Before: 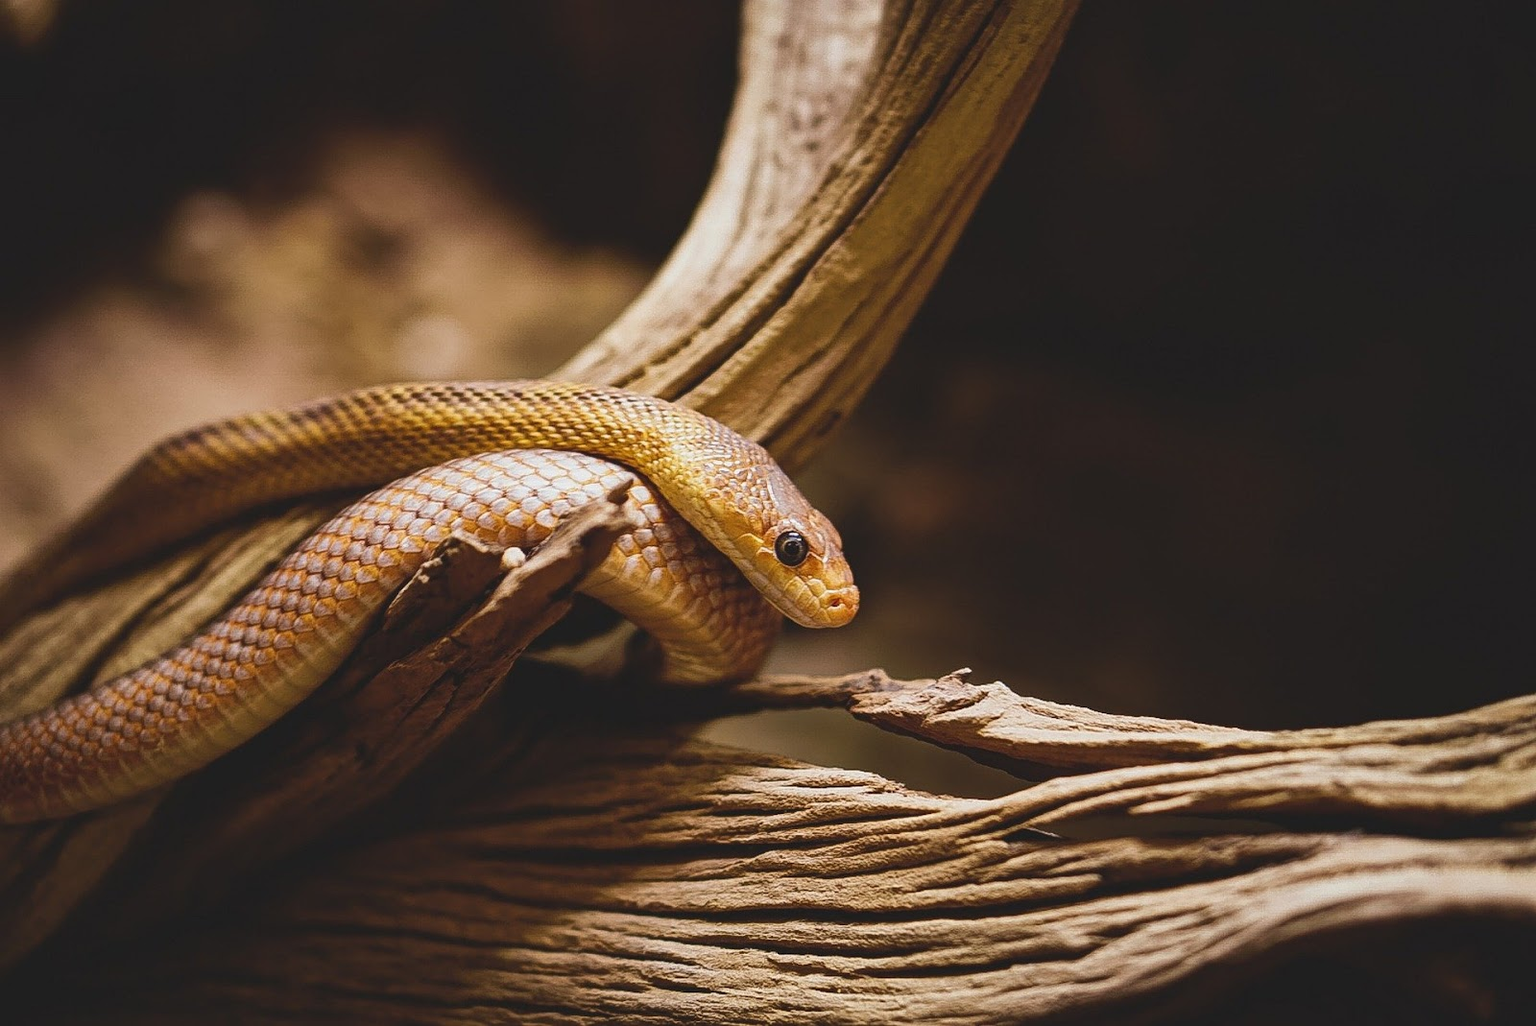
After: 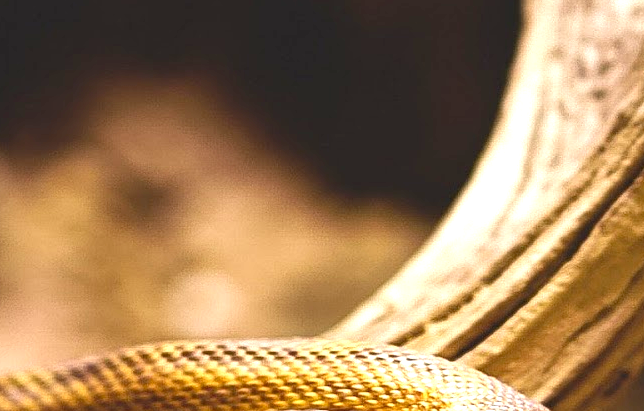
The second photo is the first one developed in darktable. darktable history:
exposure: black level correction 0.001, exposure 1.034 EV, compensate highlight preservation false
crop: left 15.485%, top 5.442%, right 44.251%, bottom 56.068%
color correction: highlights b* 2.93
tone curve: curves: ch0 [(0, 0) (0.059, 0.027) (0.162, 0.125) (0.304, 0.279) (0.547, 0.532) (0.828, 0.815) (1, 0.983)]; ch1 [(0, 0) (0.23, 0.166) (0.34, 0.298) (0.371, 0.334) (0.435, 0.413) (0.477, 0.469) (0.499, 0.498) (0.529, 0.544) (0.559, 0.587) (0.743, 0.798) (1, 1)]; ch2 [(0, 0) (0.431, 0.414) (0.498, 0.503) (0.524, 0.531) (0.568, 0.567) (0.6, 0.597) (0.643, 0.631) (0.74, 0.721) (1, 1)], preserve colors none
